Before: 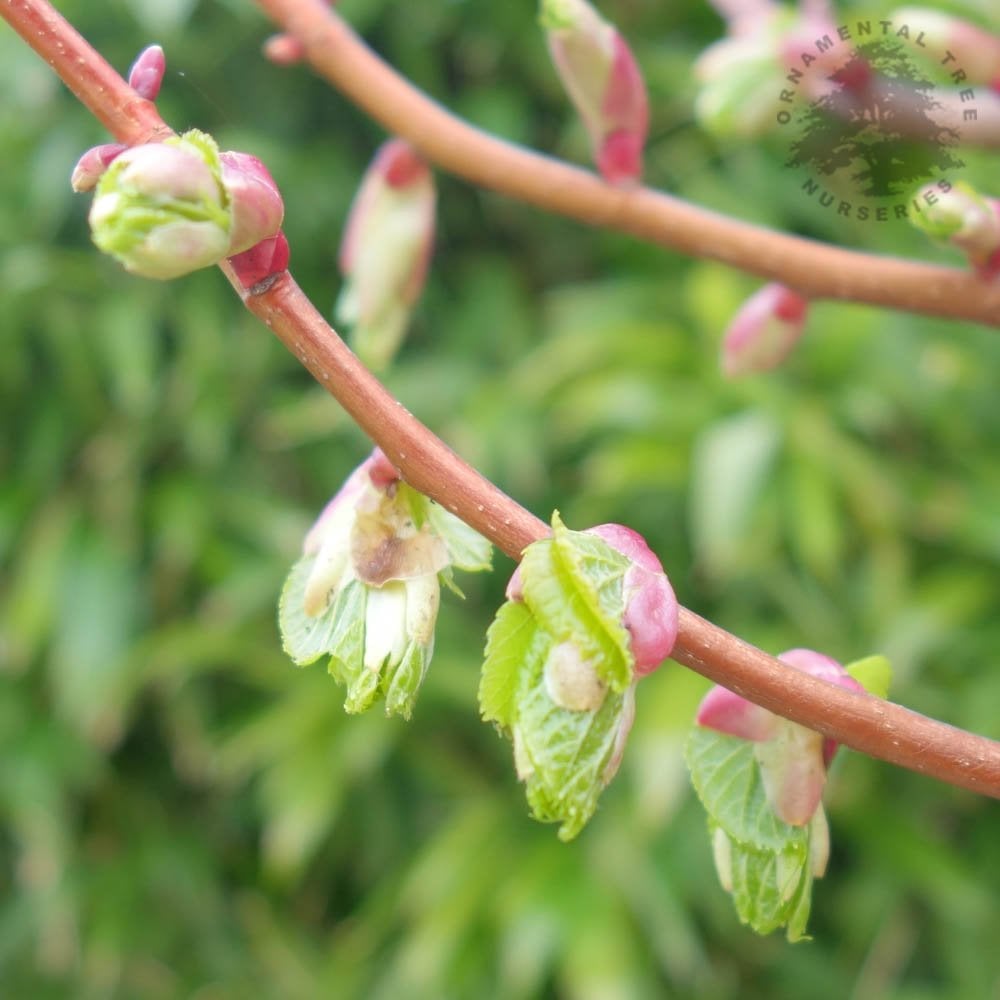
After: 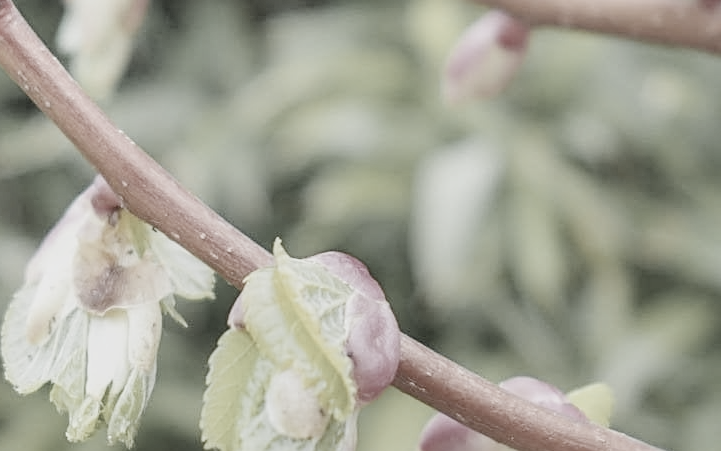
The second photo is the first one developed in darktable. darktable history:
tone equalizer: -8 EV -0.762 EV, -7 EV -0.686 EV, -6 EV -0.57 EV, -5 EV -0.418 EV, -3 EV 0.375 EV, -2 EV 0.6 EV, -1 EV 0.679 EV, +0 EV 0.737 EV, mask exposure compensation -0.491 EV
color zones: curves: ch1 [(0.263, 0.53) (0.376, 0.287) (0.487, 0.512) (0.748, 0.547) (1, 0.513)]; ch2 [(0.262, 0.45) (0.751, 0.477)]
crop and rotate: left 27.89%, top 27.204%, bottom 27.609%
sharpen: on, module defaults
filmic rgb: black relative exposure -6.14 EV, white relative exposure 6.97 EV, hardness 2.26
color correction: highlights b* -0.031, saturation 0.306
shadows and highlights: radius 170.55, shadows 27.87, white point adjustment 3.18, highlights -67.96, soften with gaussian
local contrast: detail 130%
